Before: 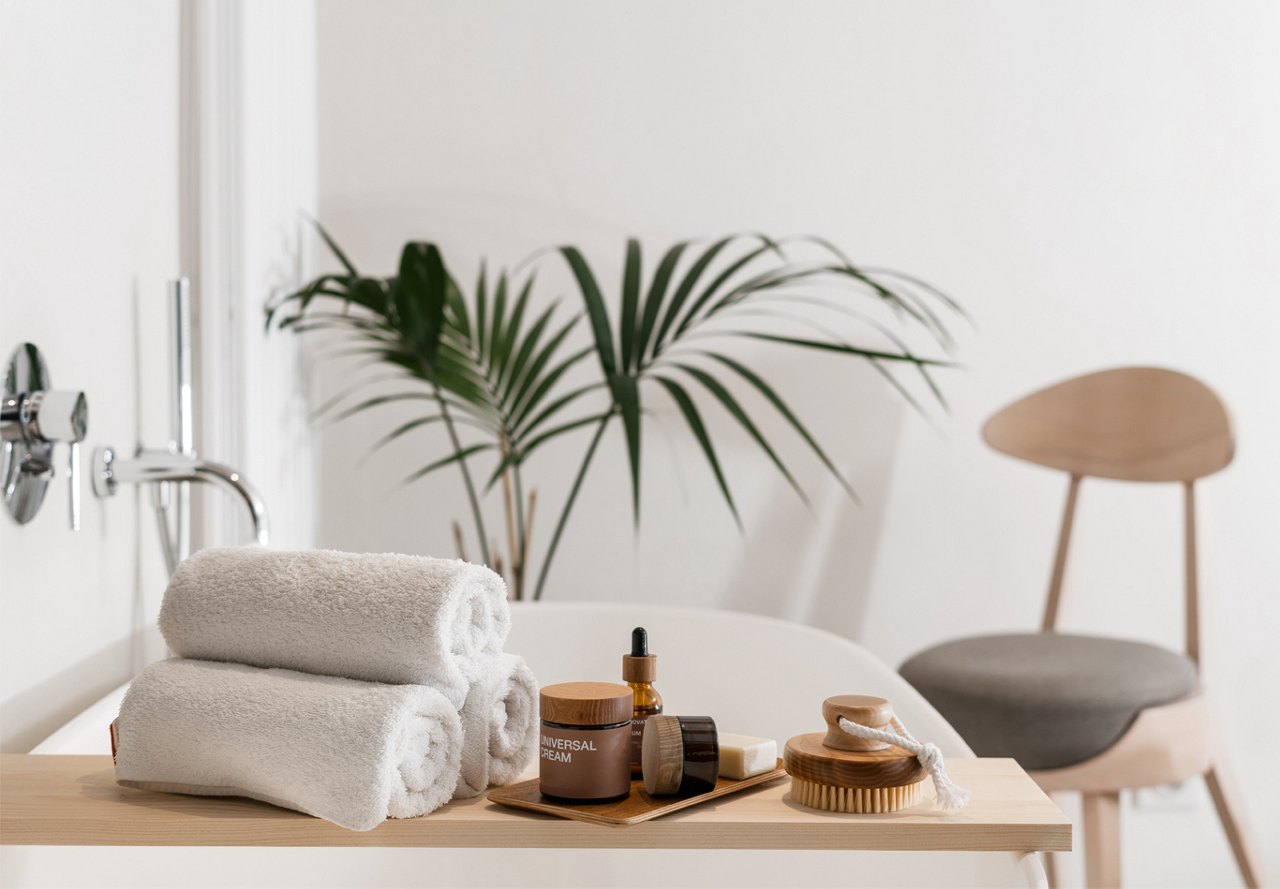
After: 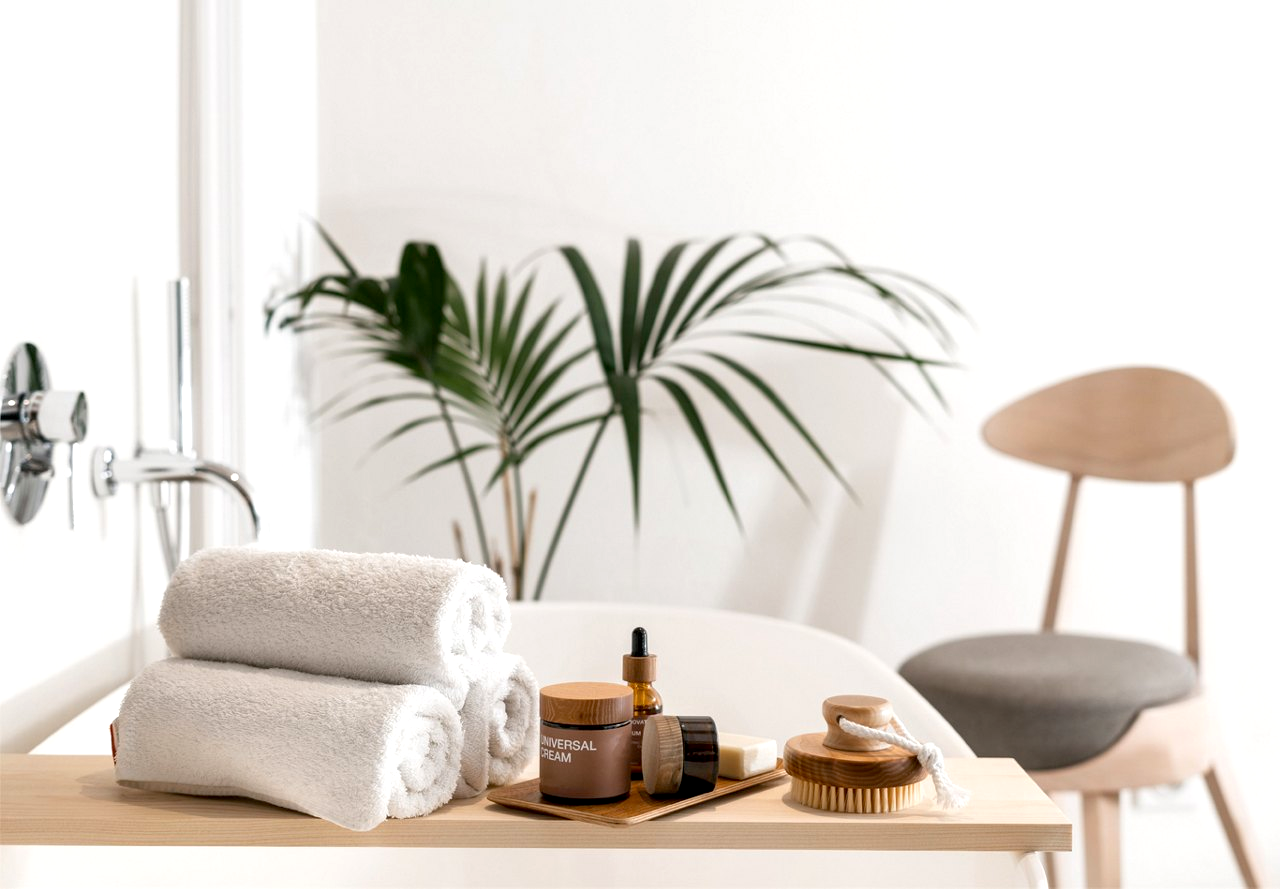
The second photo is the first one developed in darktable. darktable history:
exposure: black level correction 0.005, exposure 0.413 EV, compensate highlight preservation false
